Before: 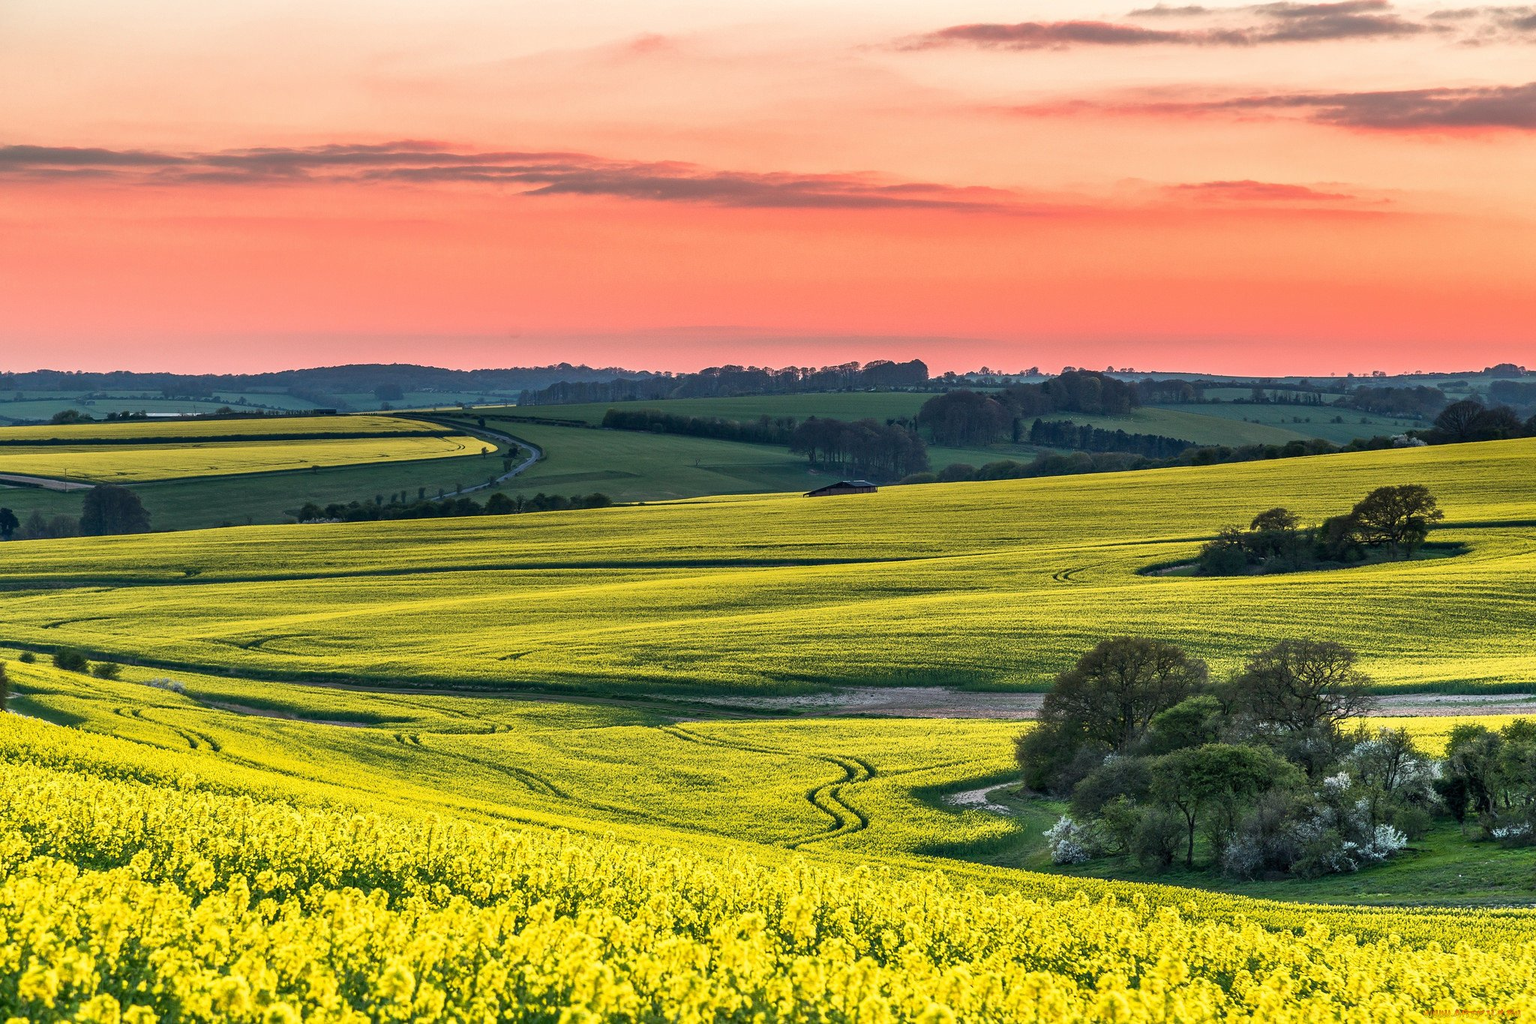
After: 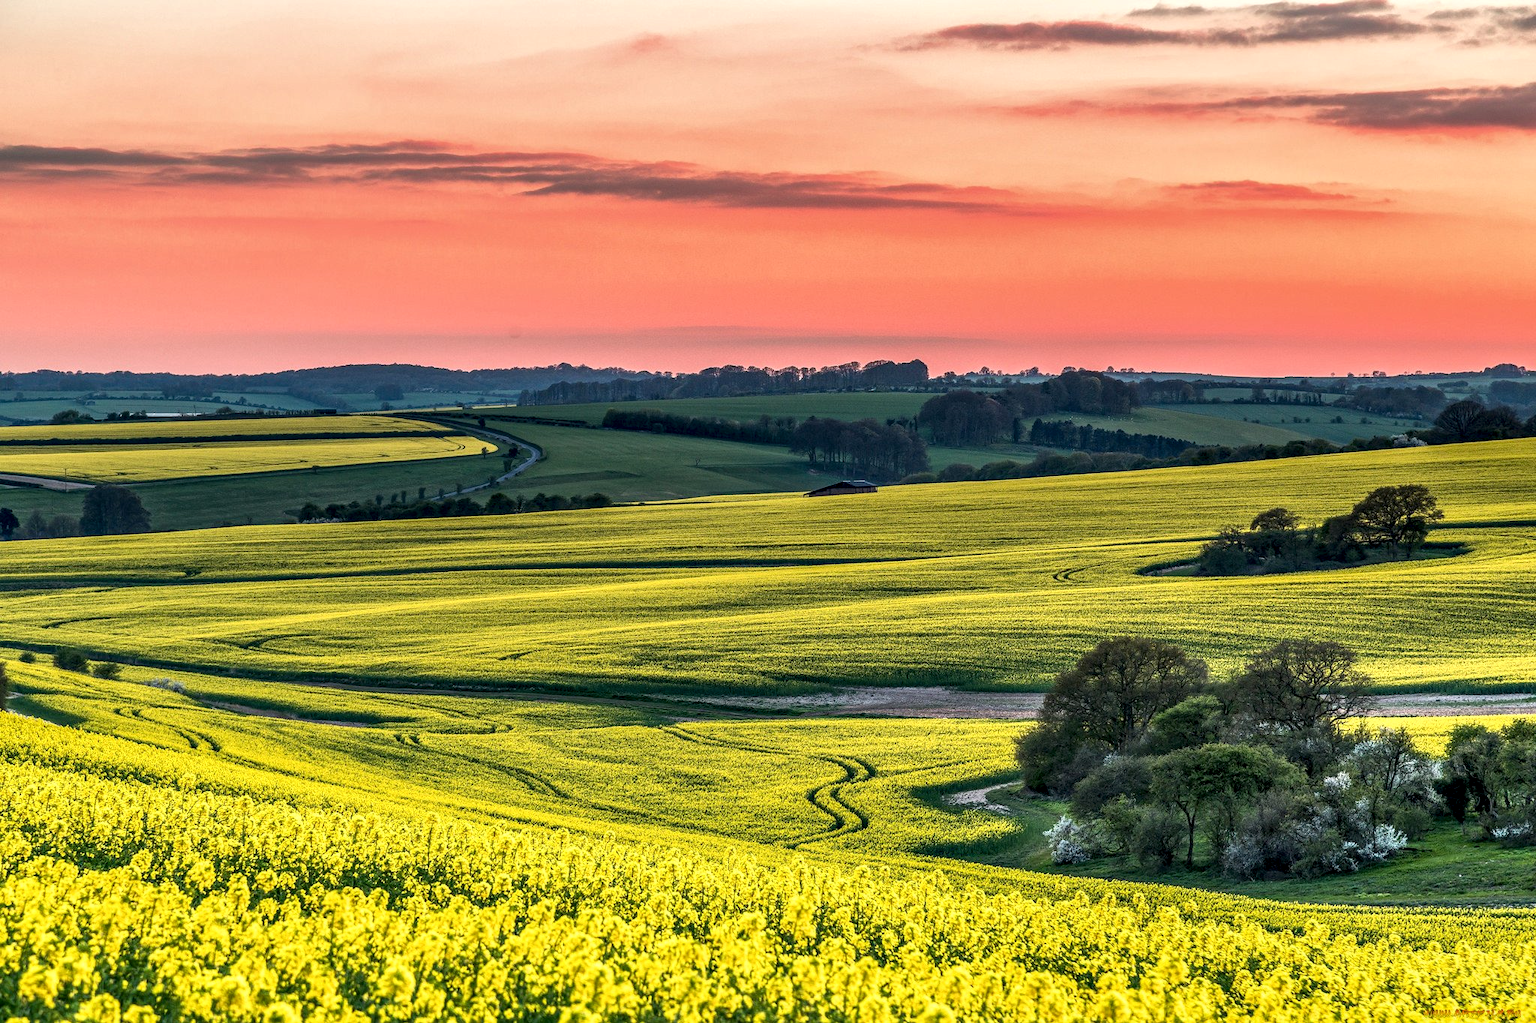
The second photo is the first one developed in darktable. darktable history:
local contrast: on, module defaults
contrast equalizer: octaves 7, y [[0.6 ×6], [0.55 ×6], [0 ×6], [0 ×6], [0 ×6]], mix 0.3
